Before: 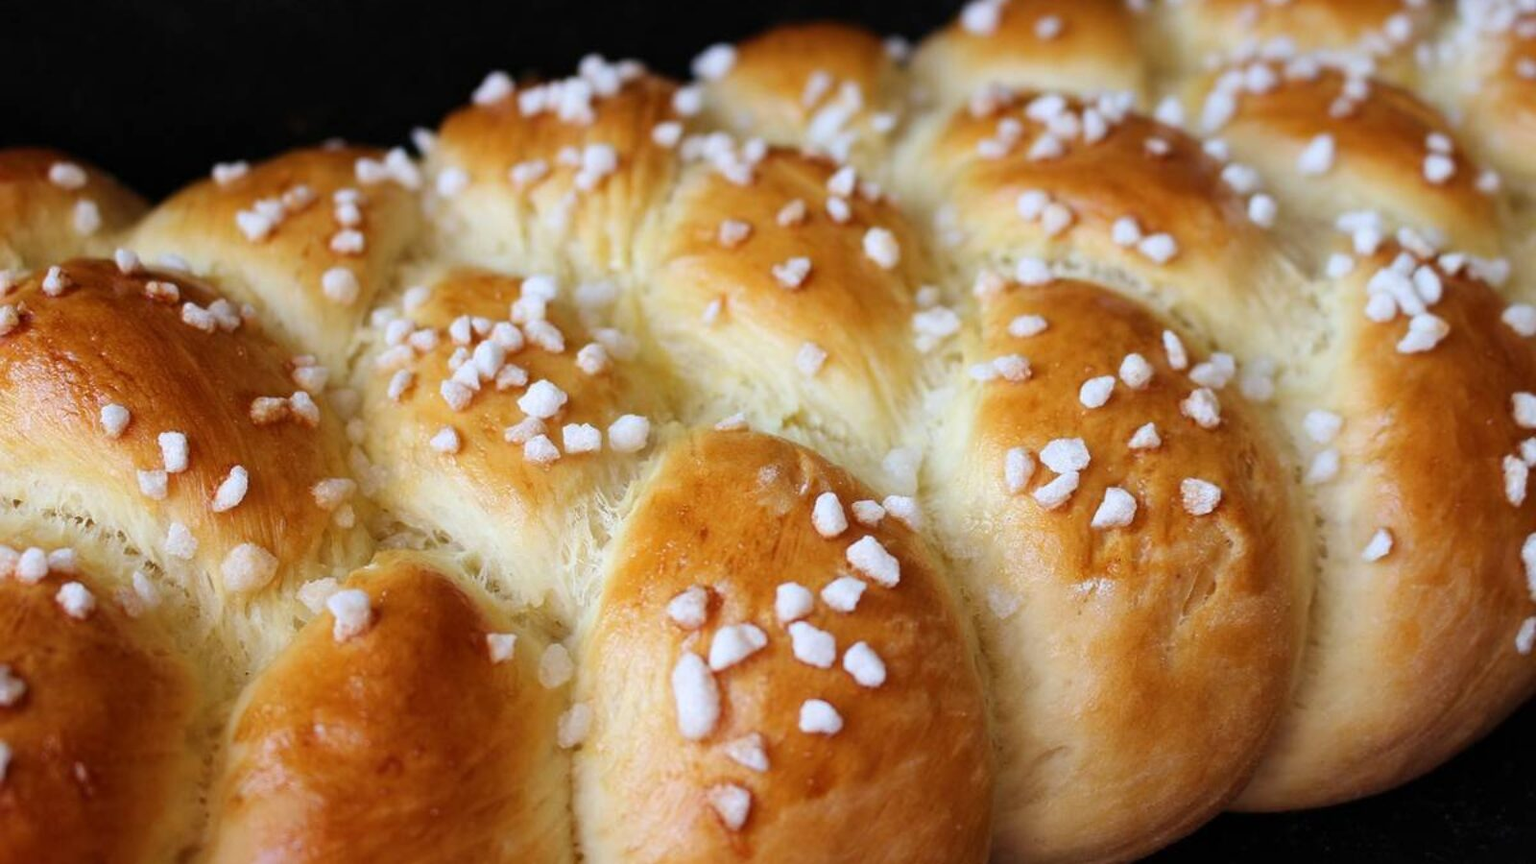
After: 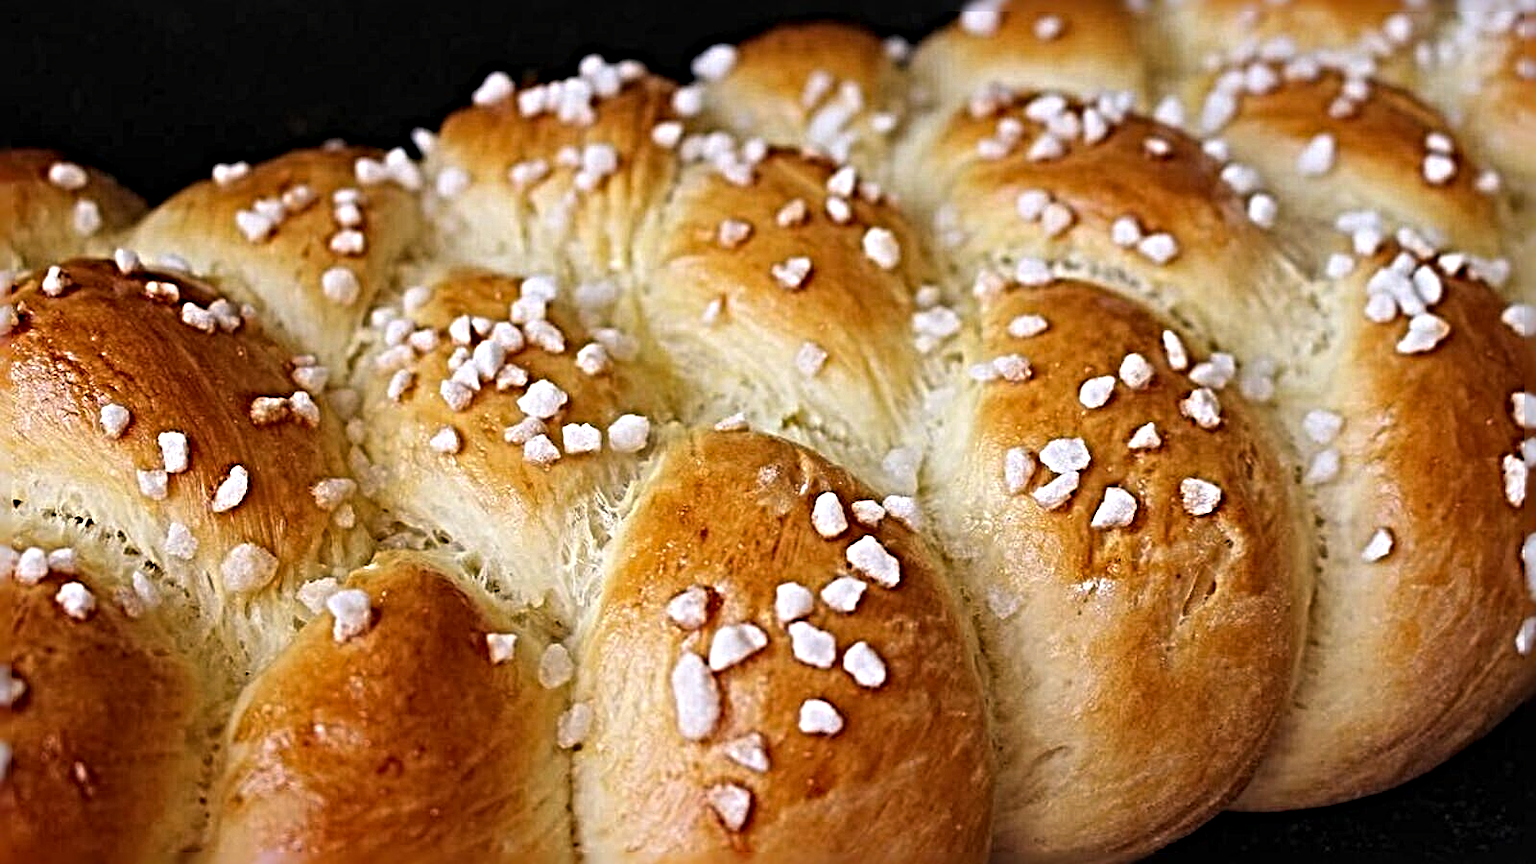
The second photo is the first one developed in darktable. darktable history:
sharpen: radius 6.3, amount 1.8, threshold 0
color correction: highlights a* 3.84, highlights b* 5.07
